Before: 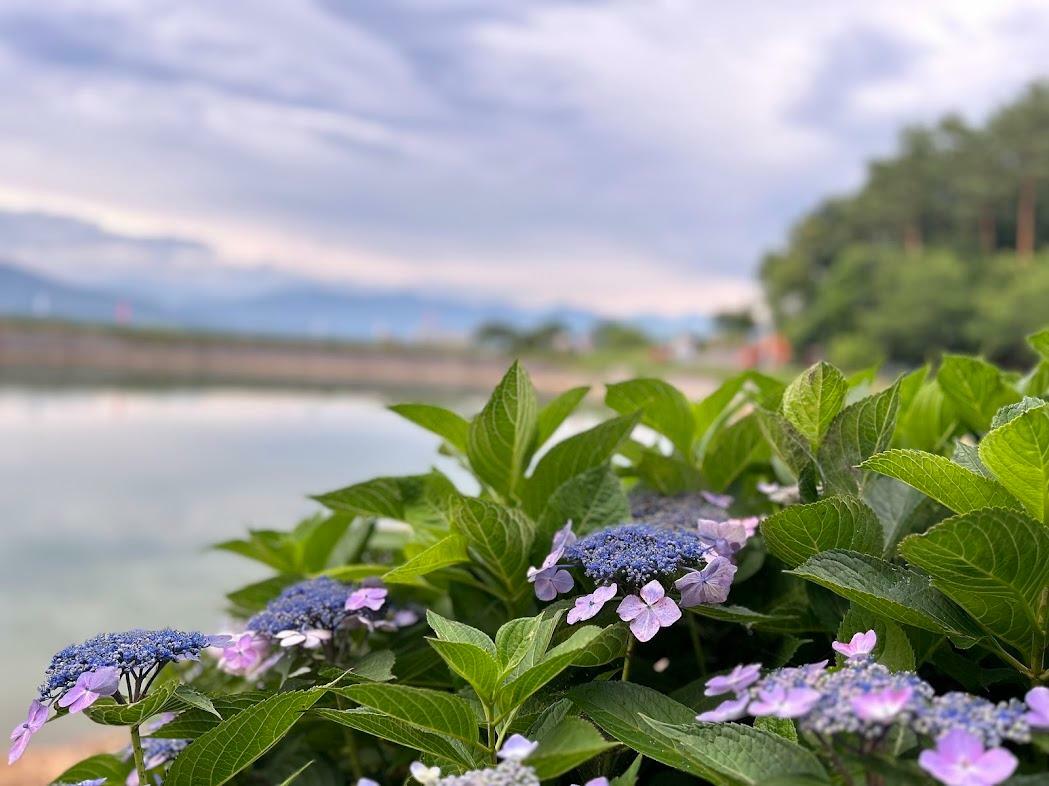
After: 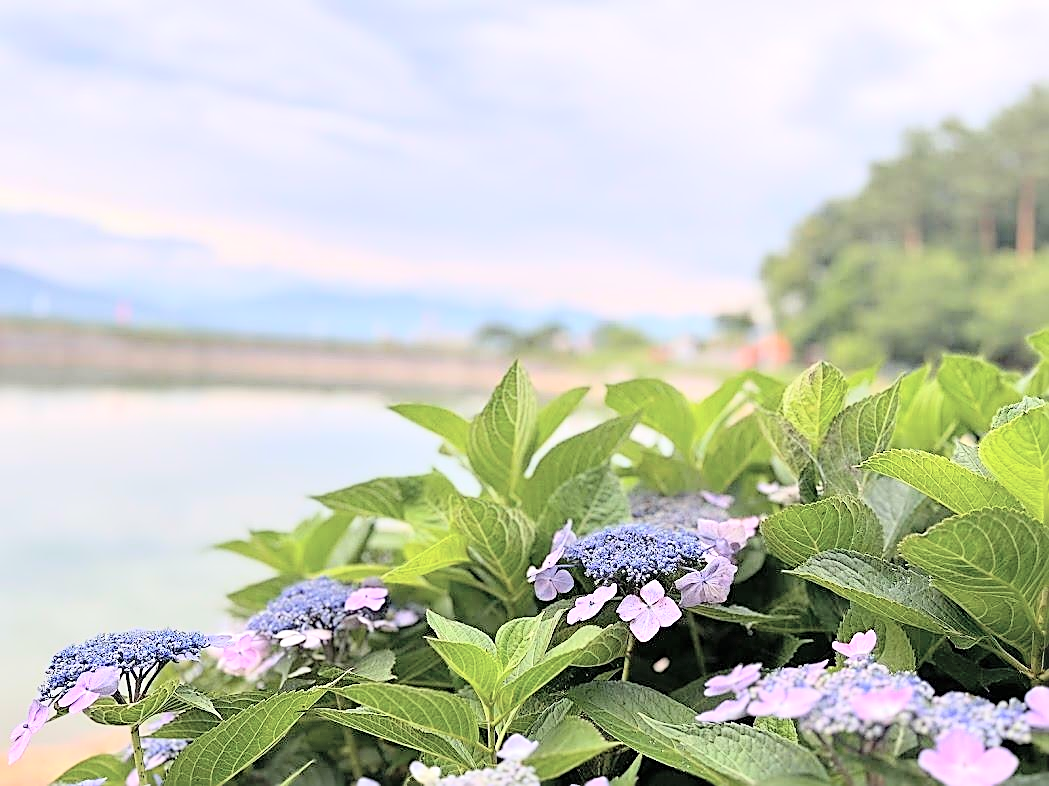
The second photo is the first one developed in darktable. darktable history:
sharpen: amount 0.901
tone curve: curves: ch0 [(0, 0) (0.169, 0.367) (0.635, 0.859) (1, 1)], color space Lab, independent channels, preserve colors none
